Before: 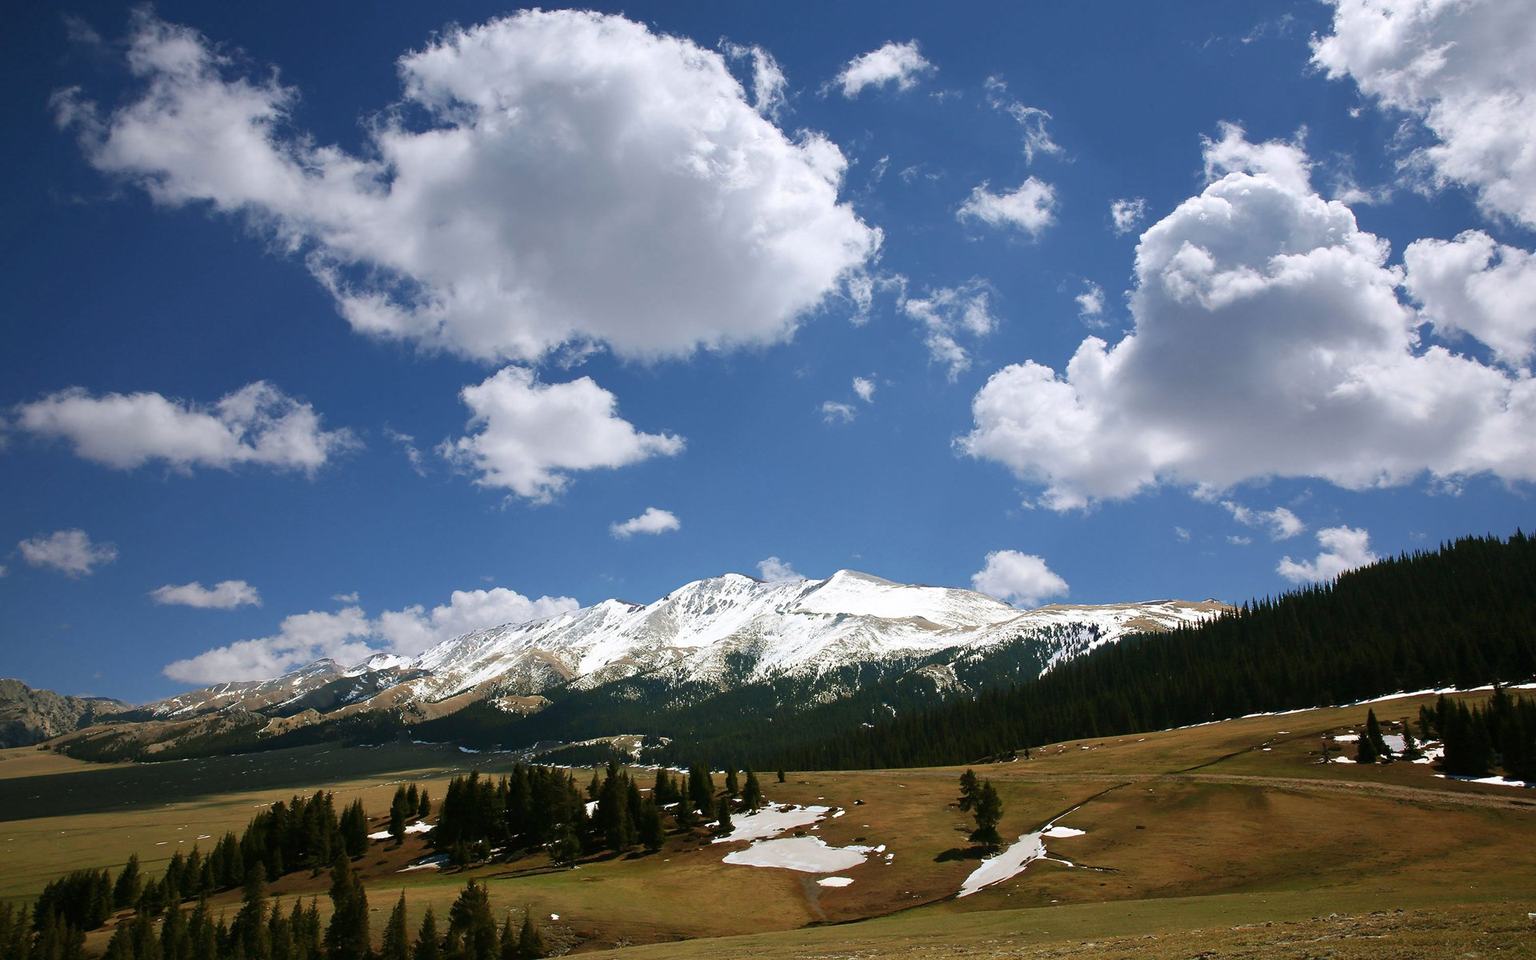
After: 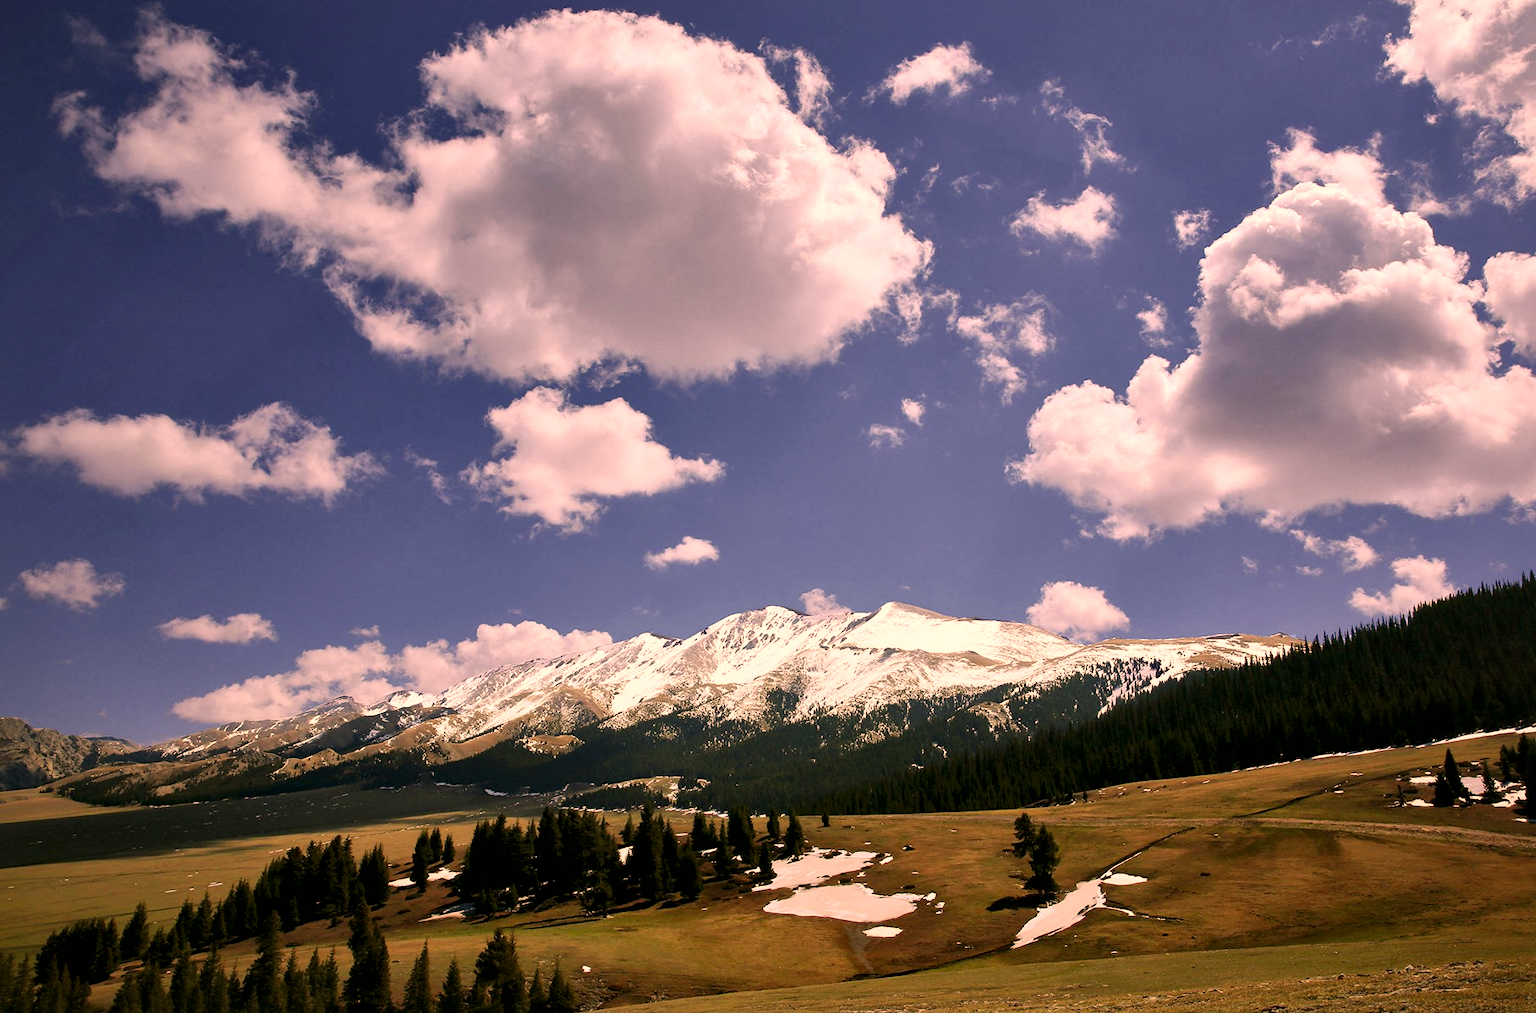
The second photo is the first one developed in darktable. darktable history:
local contrast: mode bilateral grid, contrast 25, coarseness 61, detail 152%, midtone range 0.2
crop and rotate: left 0%, right 5.318%
color correction: highlights a* 22.13, highlights b* 22.31
tone equalizer: edges refinement/feathering 500, mask exposure compensation -1.57 EV, preserve details no
